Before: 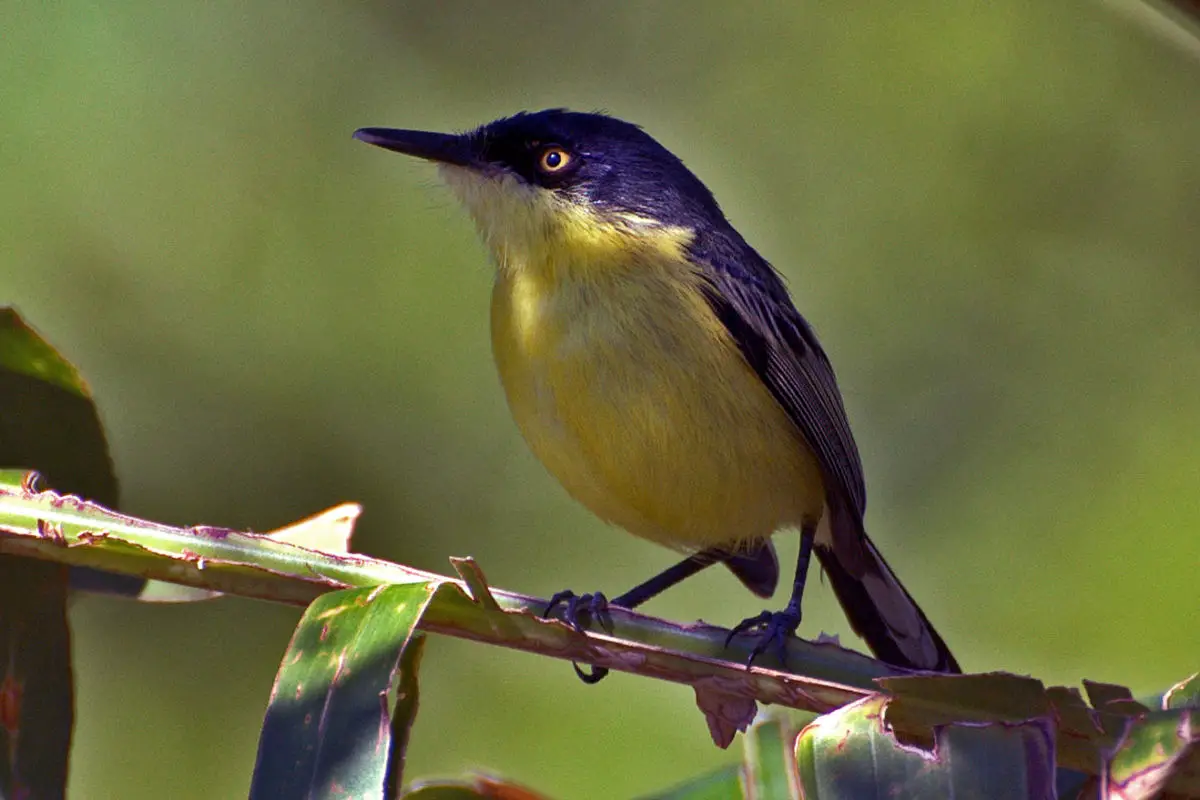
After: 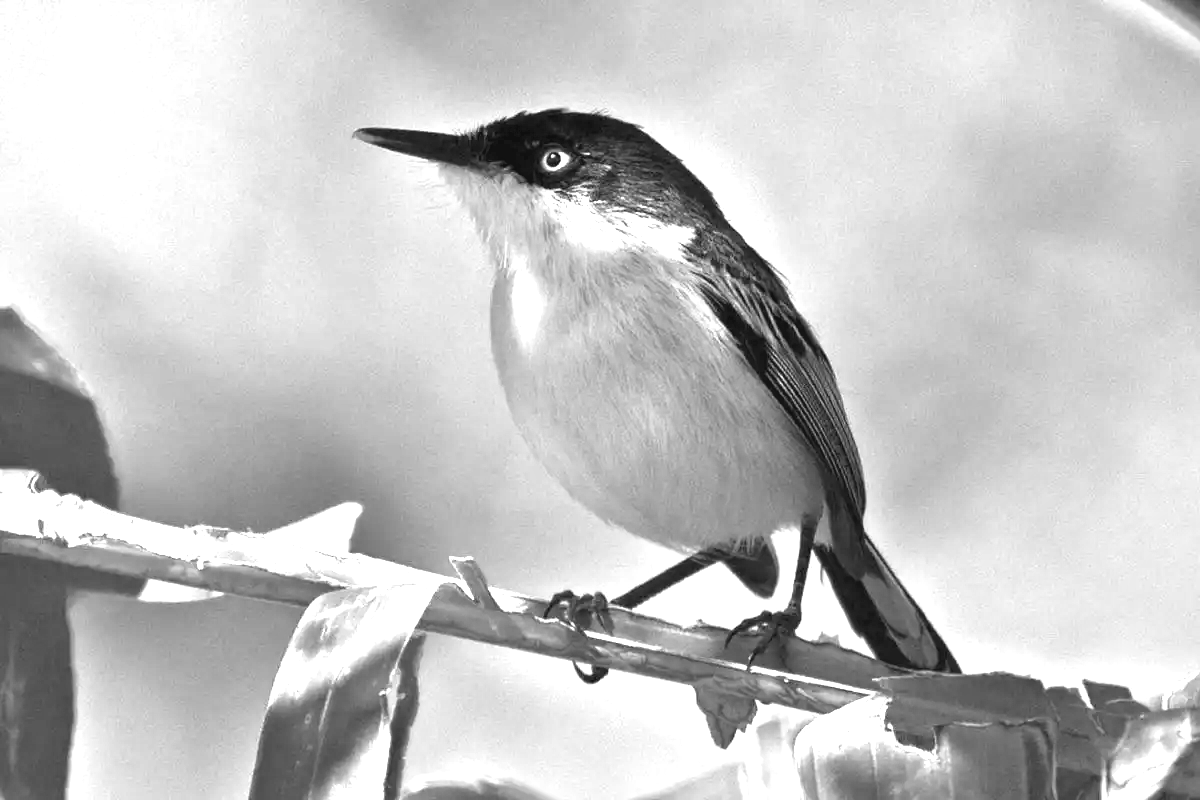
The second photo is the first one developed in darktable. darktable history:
monochrome: a 16.06, b 15.48, size 1
color balance rgb: shadows lift › chroma 2%, shadows lift › hue 219.6°, power › hue 313.2°, highlights gain › chroma 3%, highlights gain › hue 75.6°, global offset › luminance 0.5%, perceptual saturation grading › global saturation 15.33%, perceptual saturation grading › highlights -19.33%, perceptual saturation grading › shadows 20%, global vibrance 20%
exposure: exposure 2.25 EV, compensate highlight preservation false
